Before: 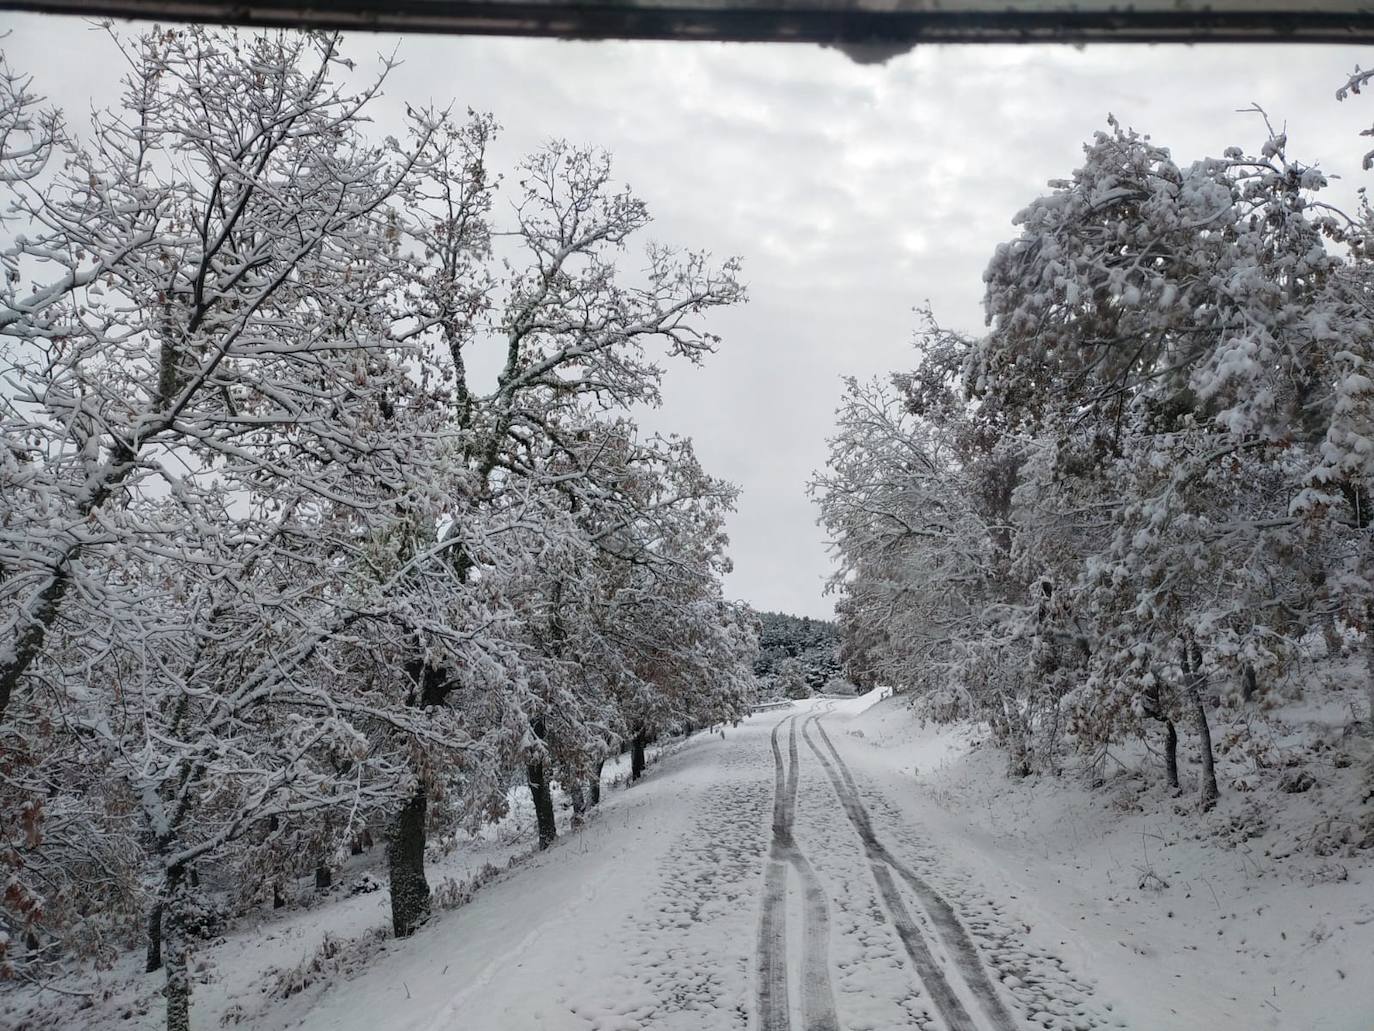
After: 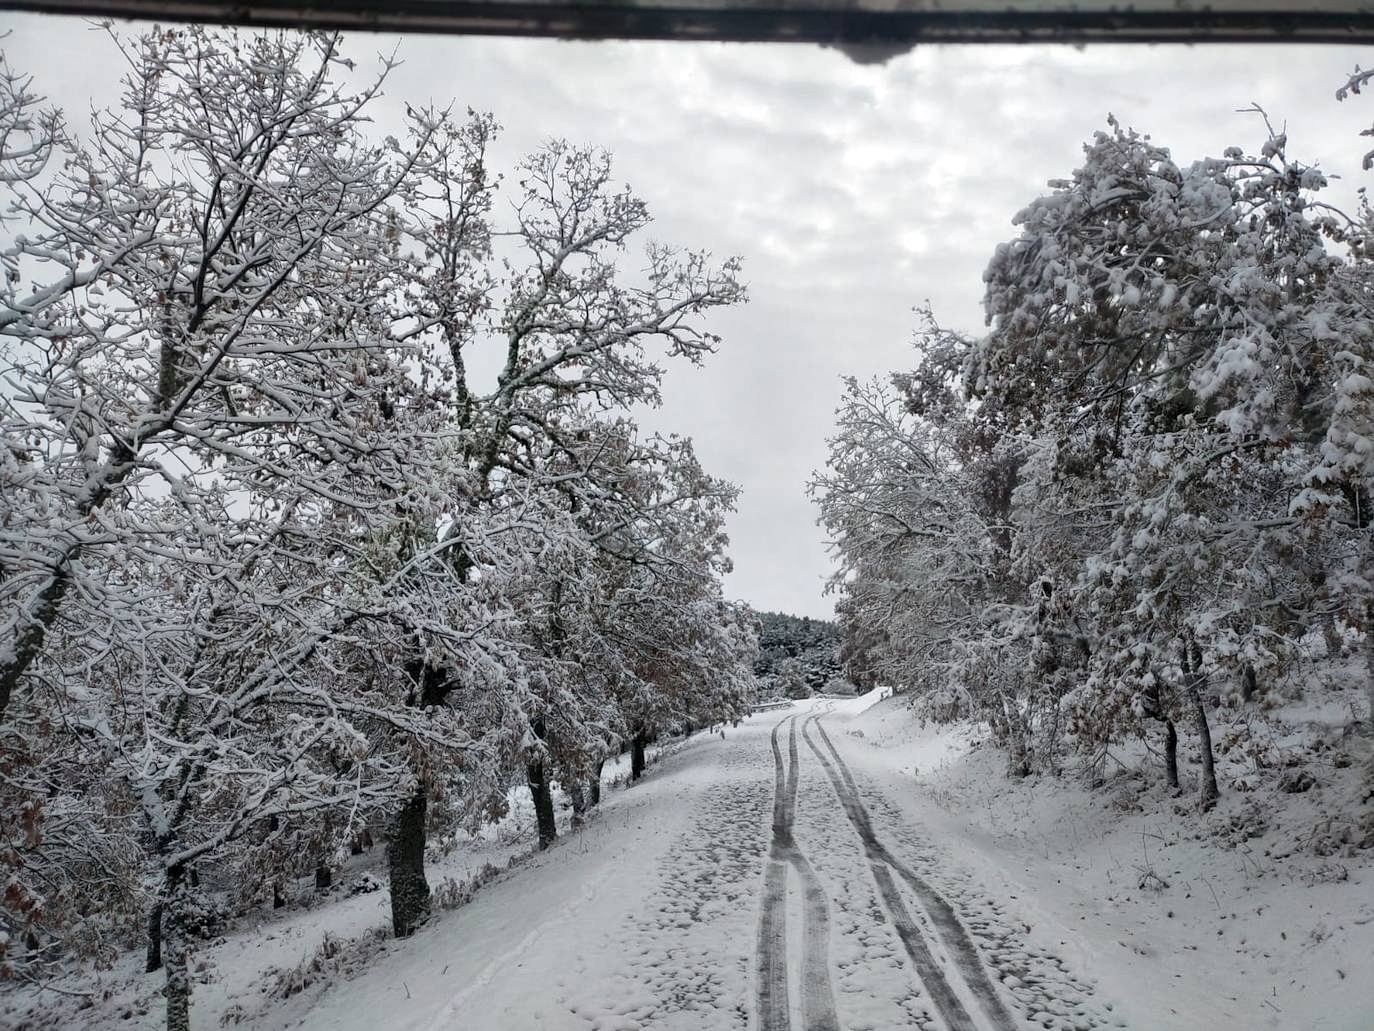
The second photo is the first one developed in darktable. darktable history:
local contrast: mode bilateral grid, contrast 19, coarseness 51, detail 141%, midtone range 0.2
